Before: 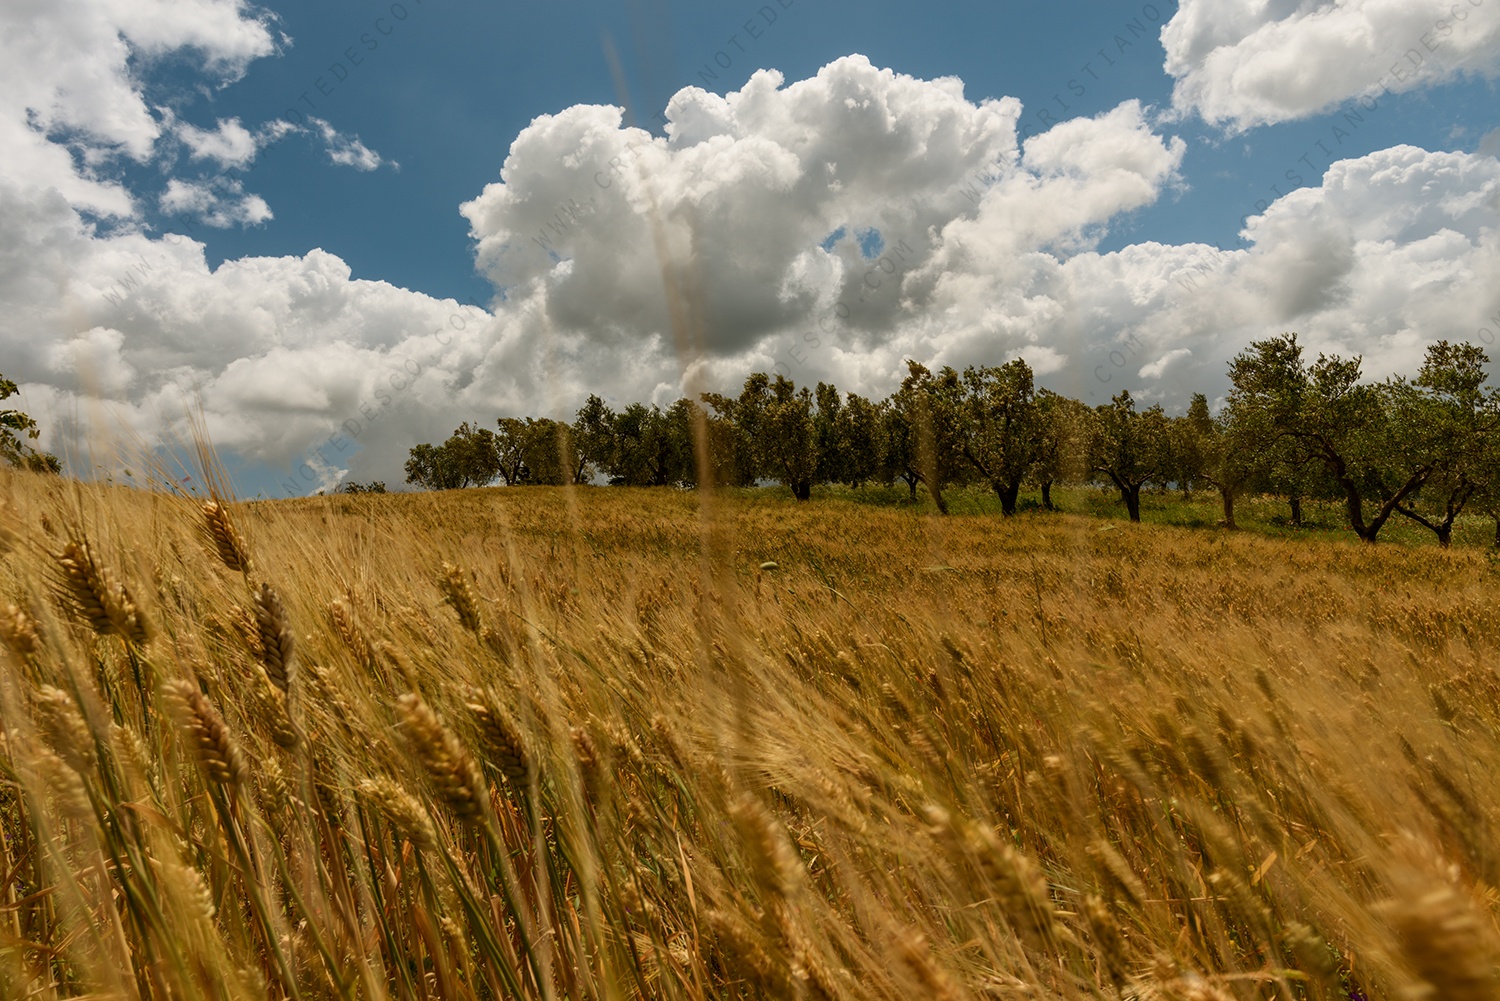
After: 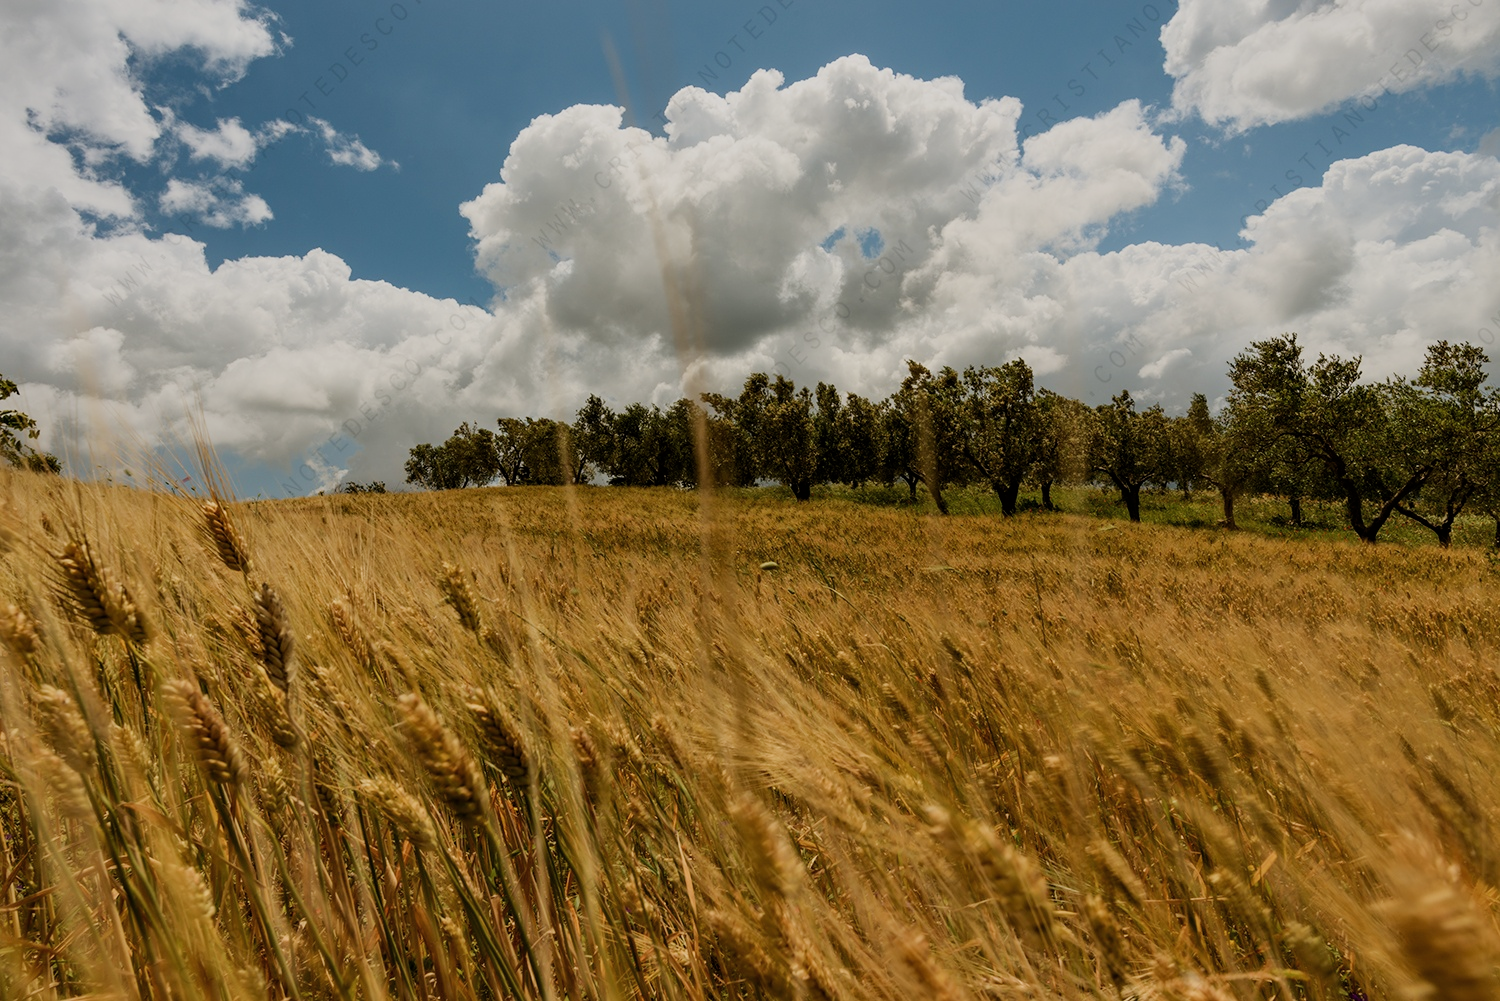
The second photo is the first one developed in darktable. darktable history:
shadows and highlights: radius 171.16, shadows 27, white point adjustment 3.13, highlights -67.95, soften with gaussian
filmic rgb: black relative exposure -16 EV, white relative exposure 6.92 EV, hardness 4.7
tone equalizer: on, module defaults
